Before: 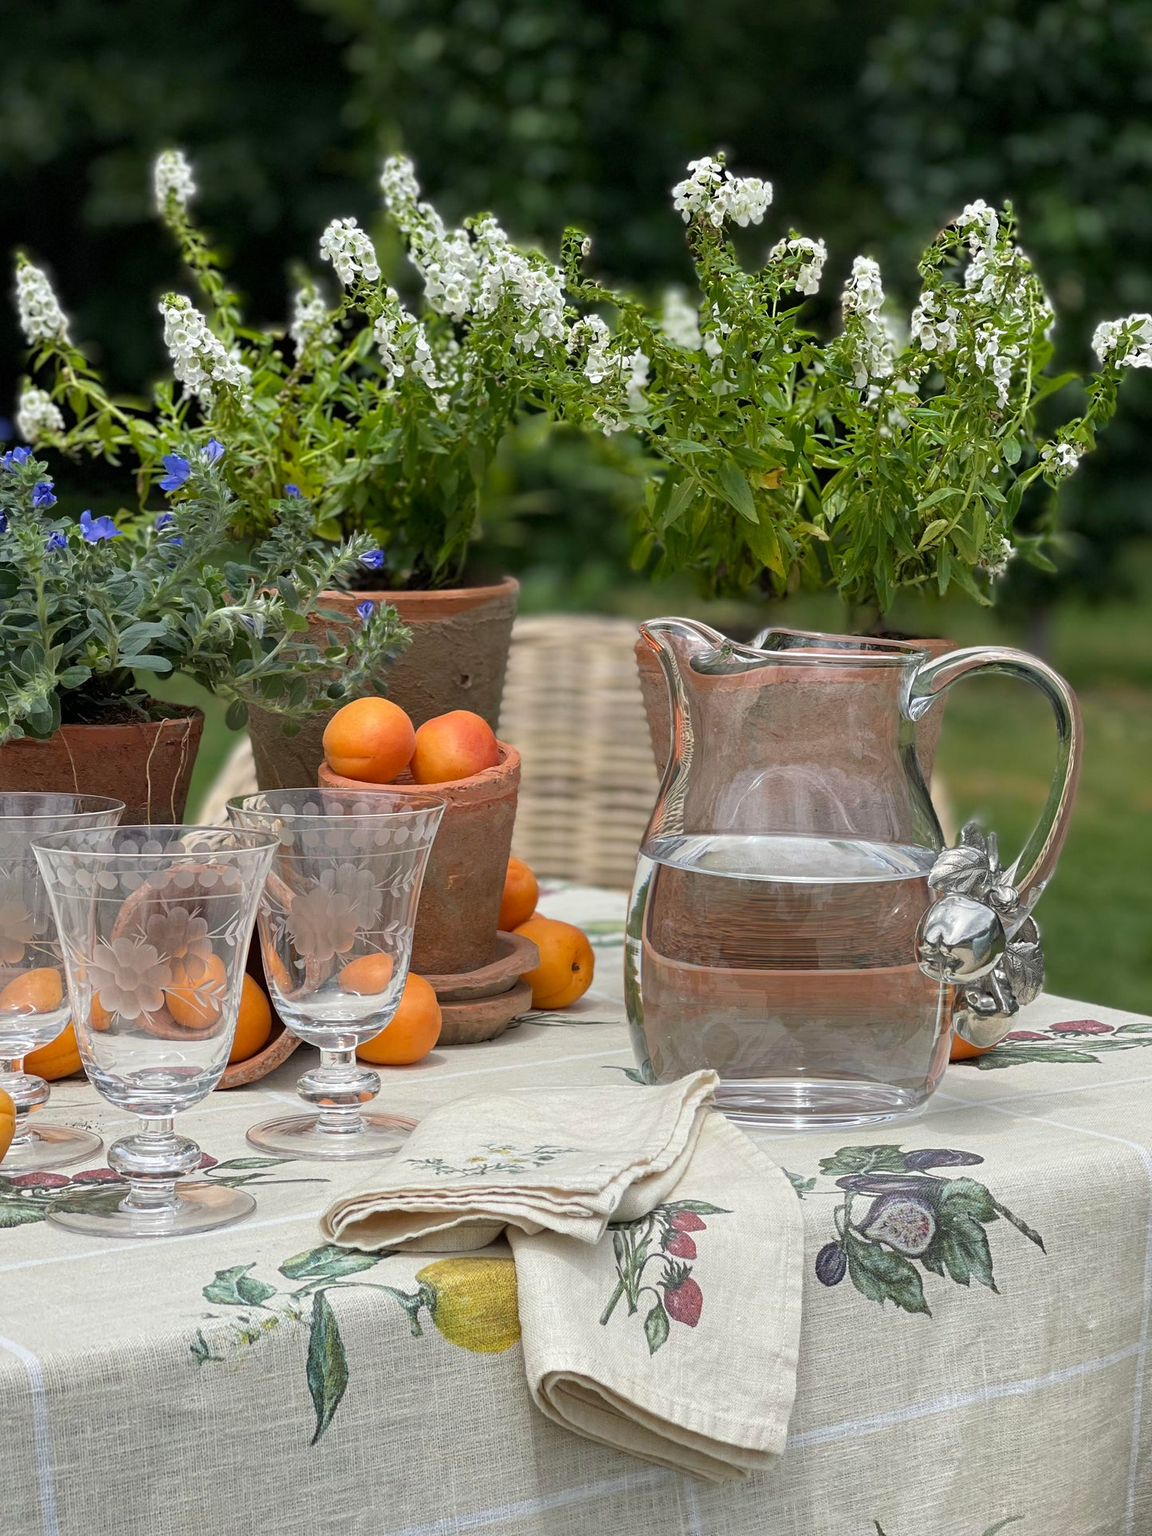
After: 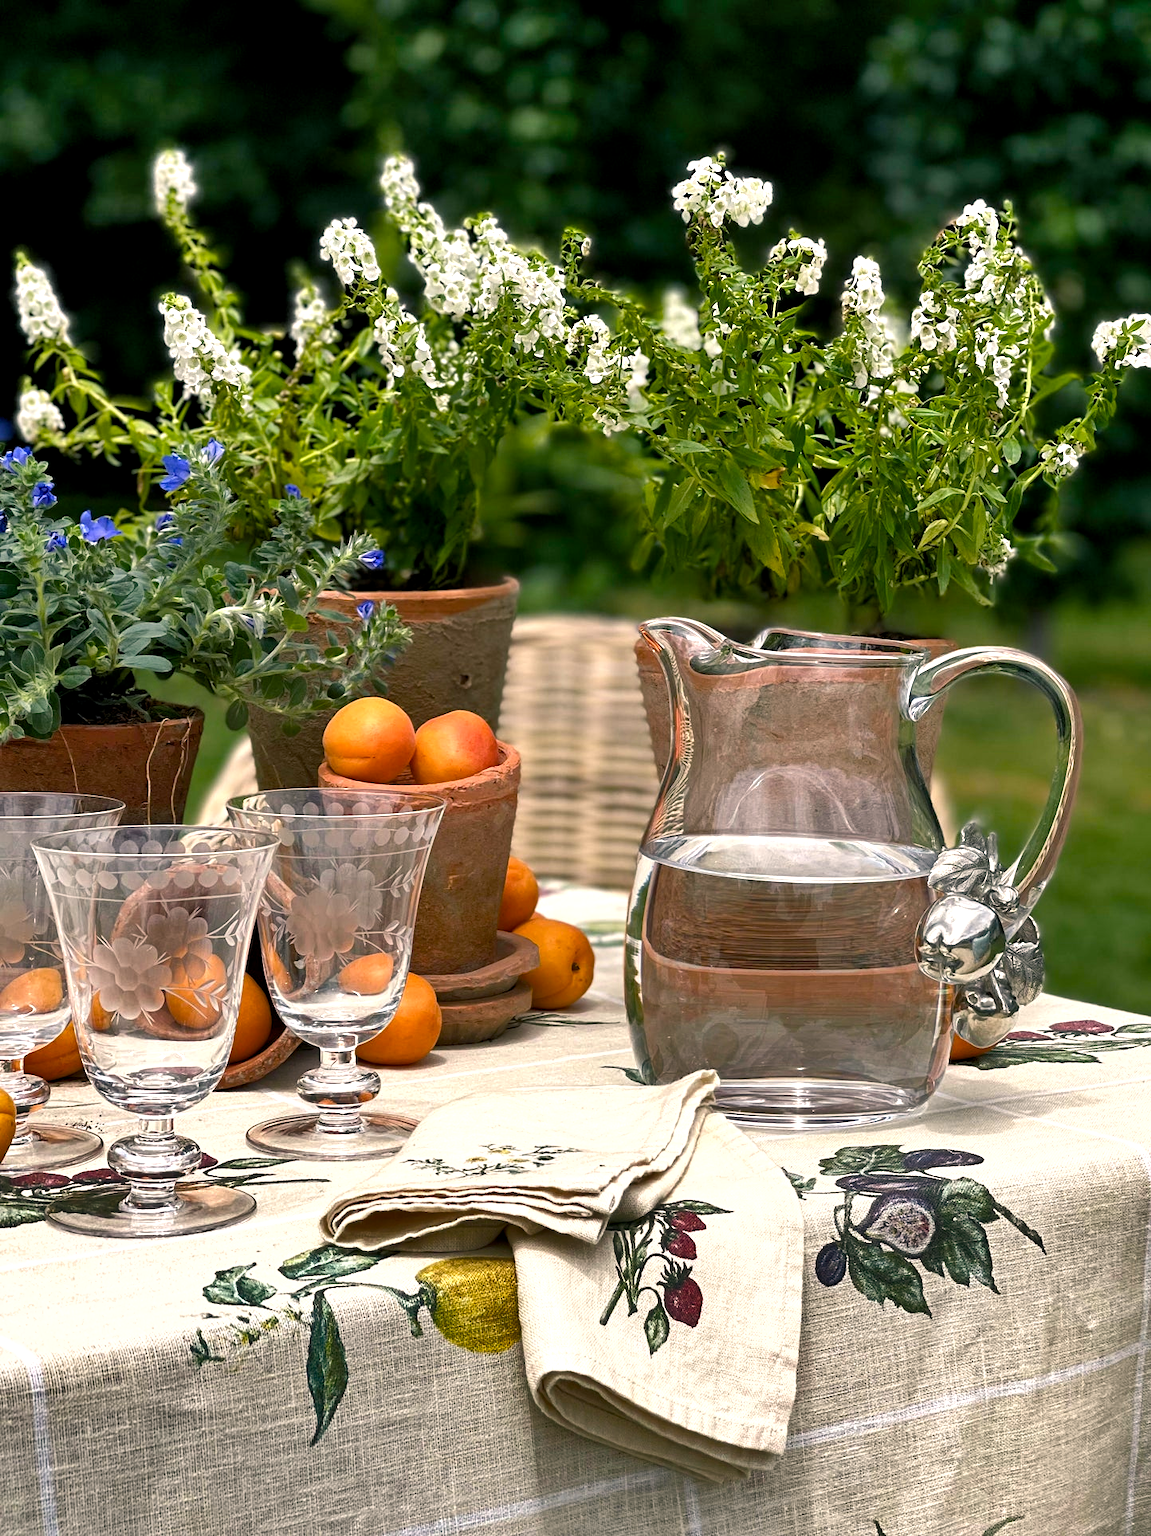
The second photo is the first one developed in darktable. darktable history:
shadows and highlights: radius 118.69, shadows 42.21, highlights -61.56, soften with gaussian
color balance rgb: shadows lift › chroma 2%, shadows lift › hue 185.64°, power › luminance 1.48%, highlights gain › chroma 3%, highlights gain › hue 54.51°, global offset › luminance -0.4%, perceptual saturation grading › highlights -18.47%, perceptual saturation grading › mid-tones 6.62%, perceptual saturation grading › shadows 28.22%, perceptual brilliance grading › highlights 15.68%, perceptual brilliance grading › shadows -14.29%, global vibrance 25.96%, contrast 6.45%
